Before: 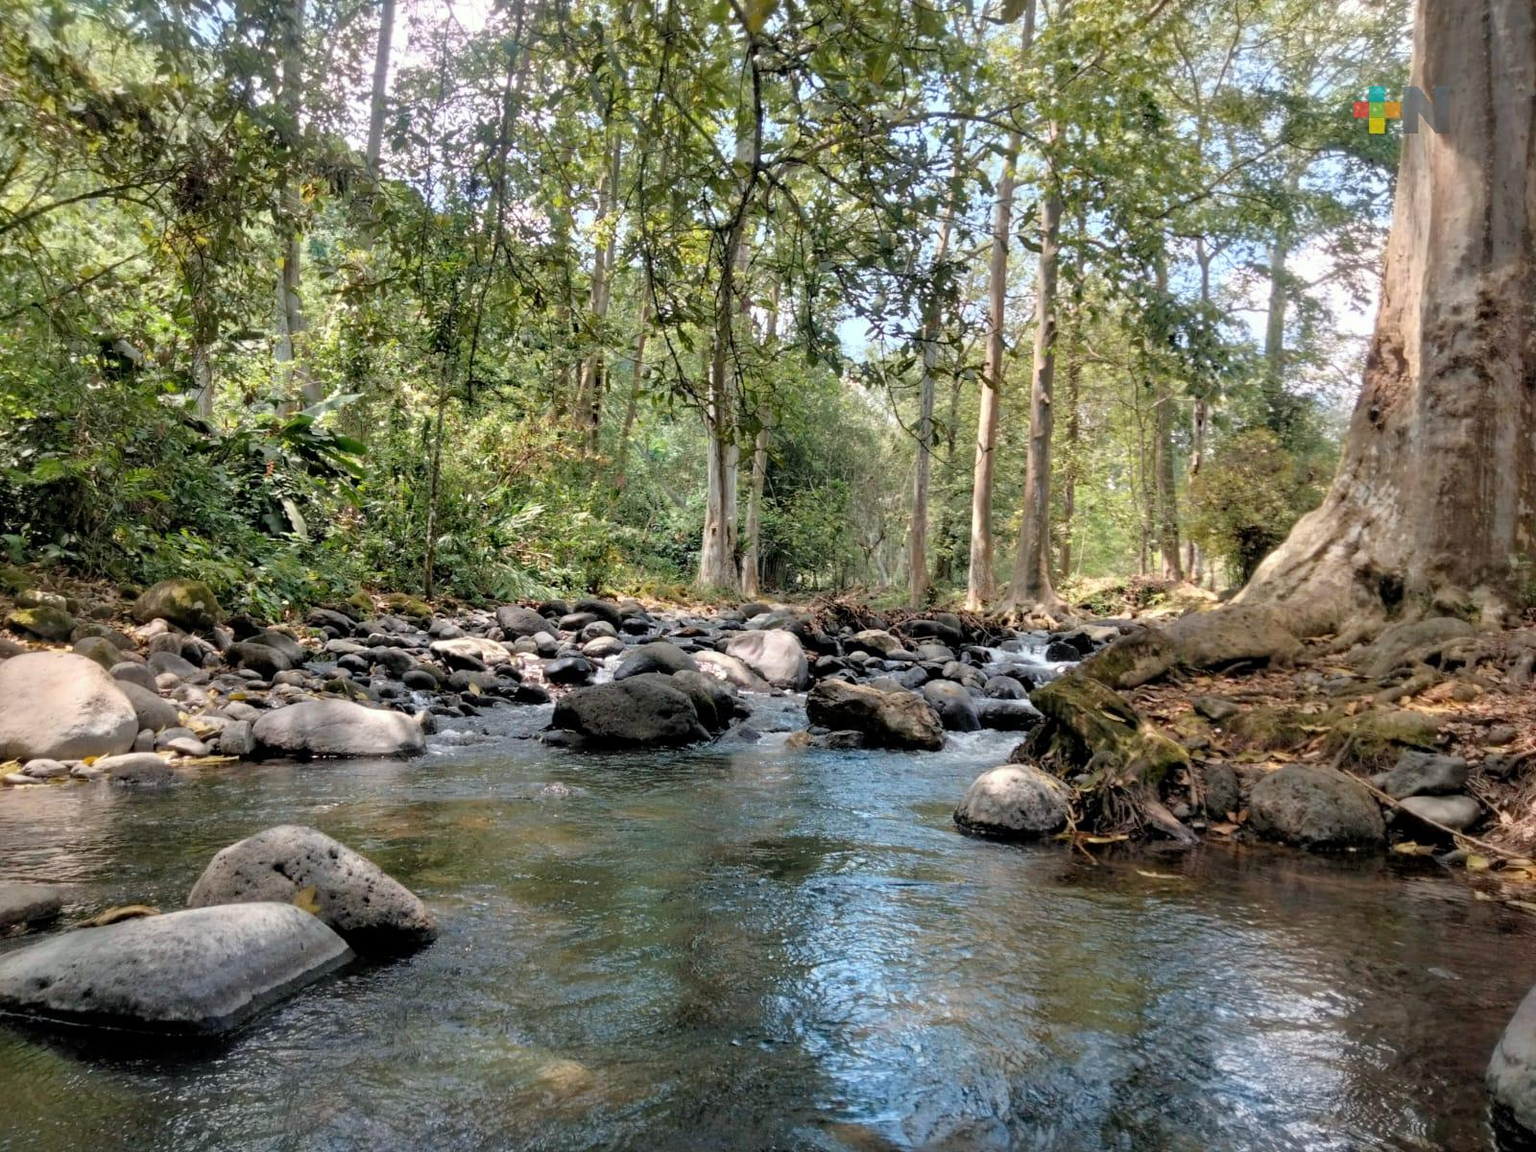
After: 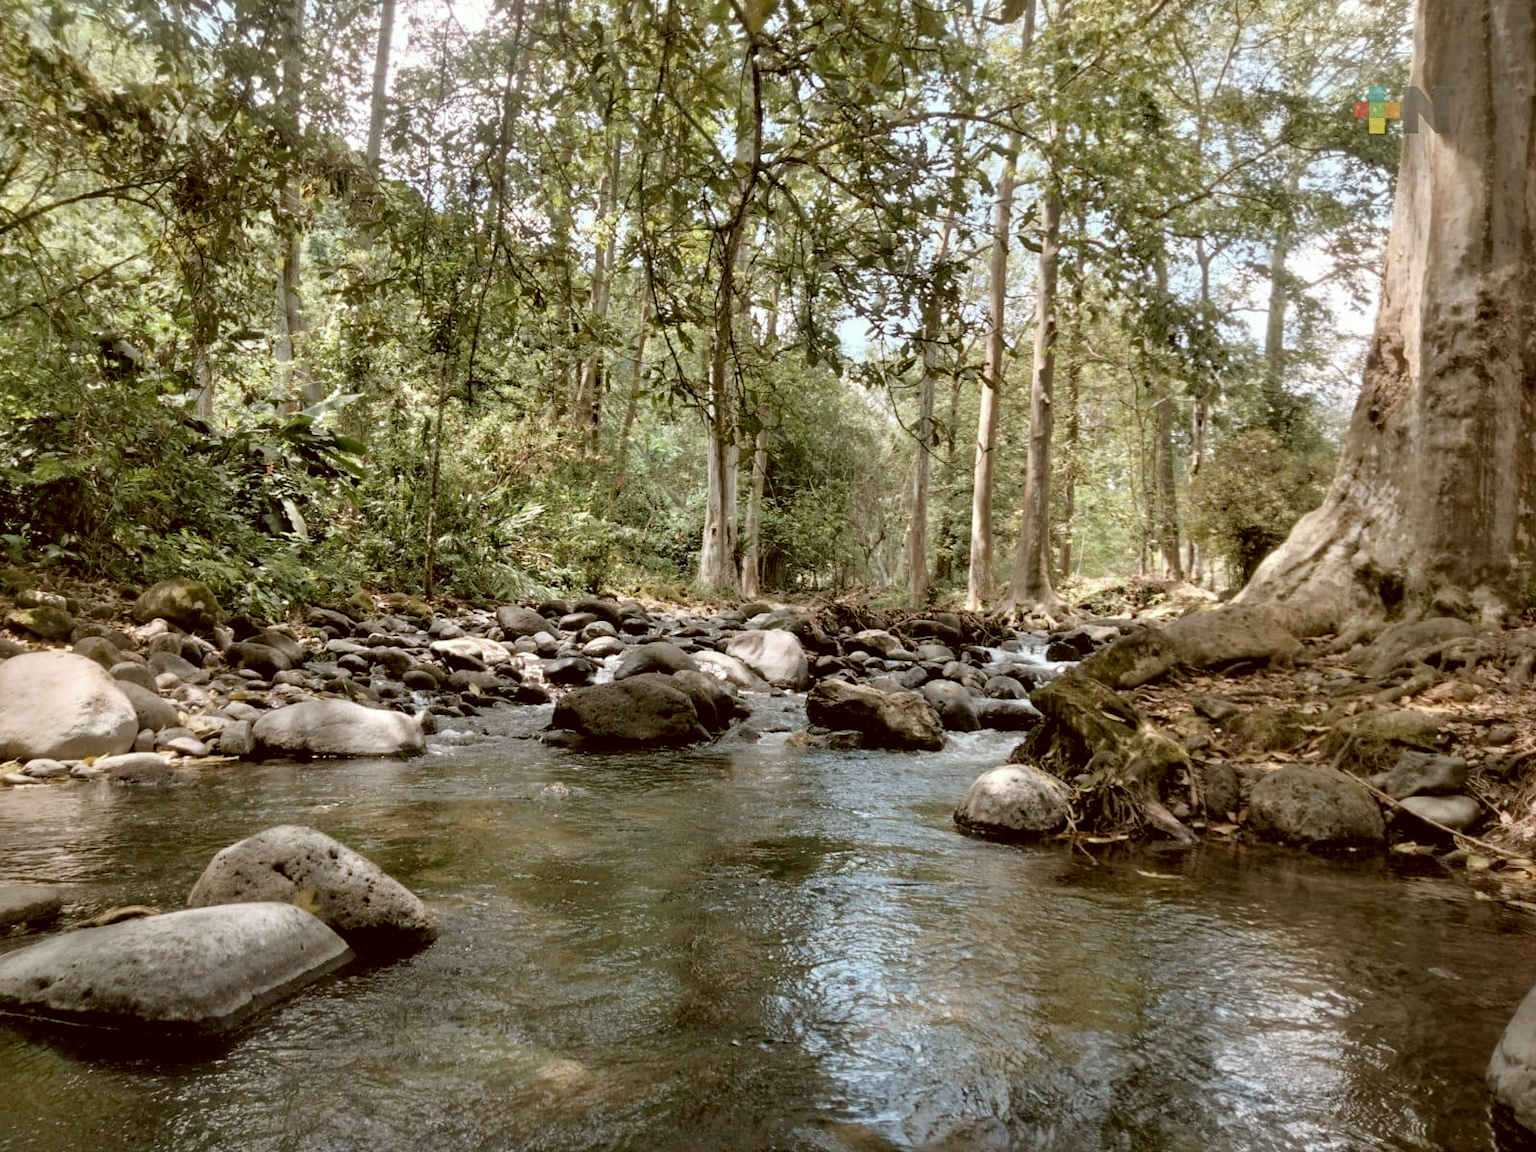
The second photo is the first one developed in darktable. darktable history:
color correction: highlights a* -0.617, highlights b* 0.154, shadows a* 4.74, shadows b* 20.34
contrast brightness saturation: contrast 0.1, saturation -0.359
